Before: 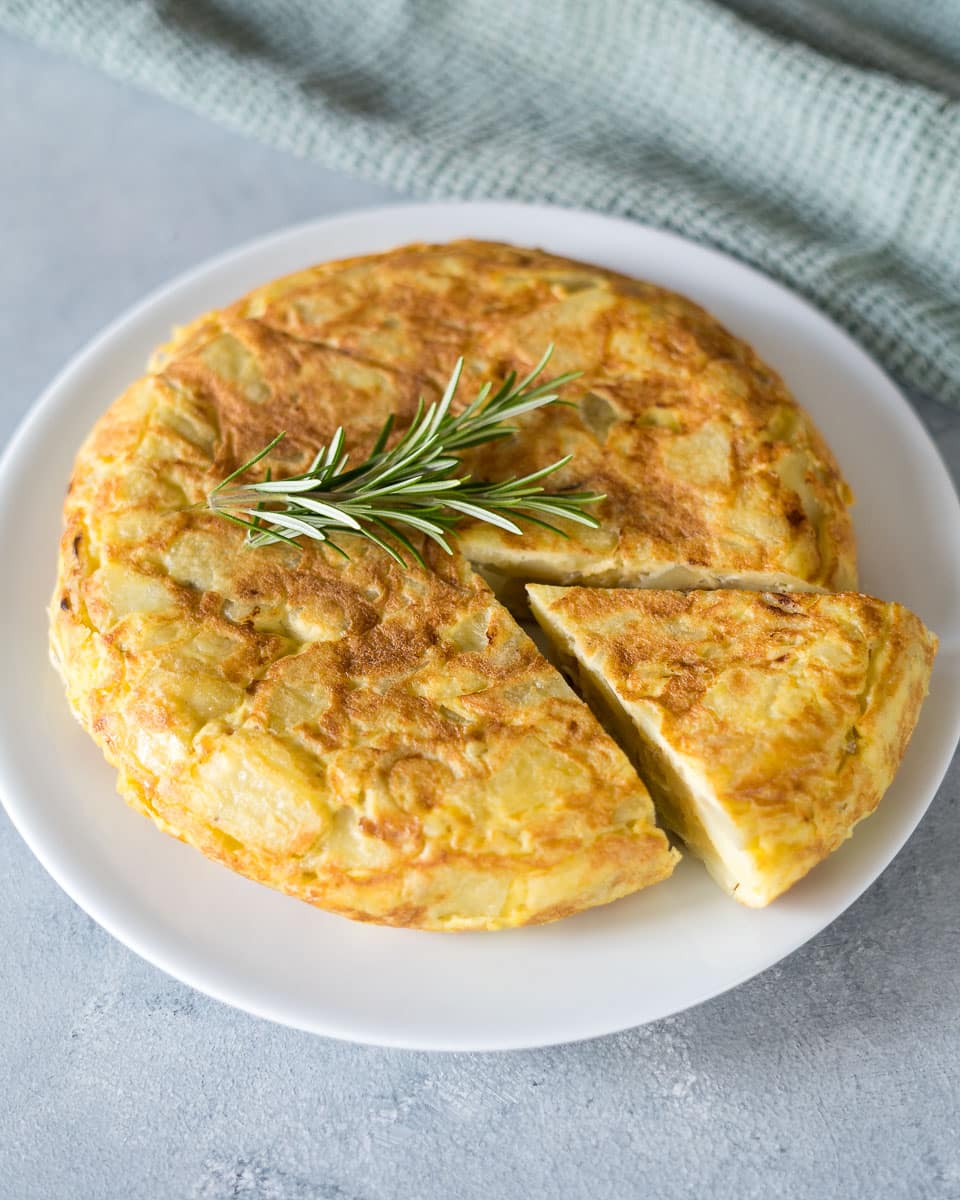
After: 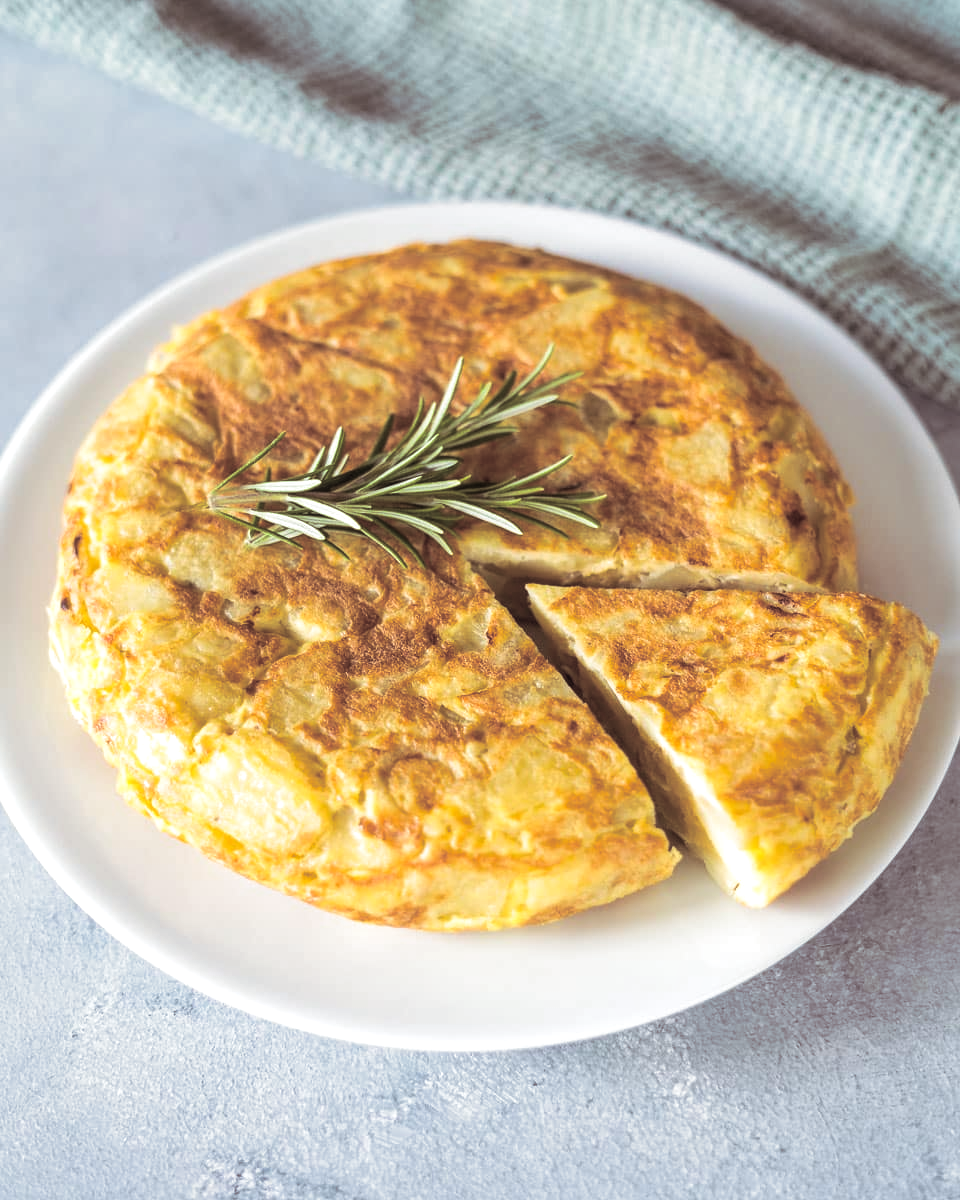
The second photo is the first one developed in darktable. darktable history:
split-toning: shadows › saturation 0.24, highlights › hue 54°, highlights › saturation 0.24
local contrast: detail 110%
exposure: black level correction 0, exposure 0.3 EV, compensate highlight preservation false
